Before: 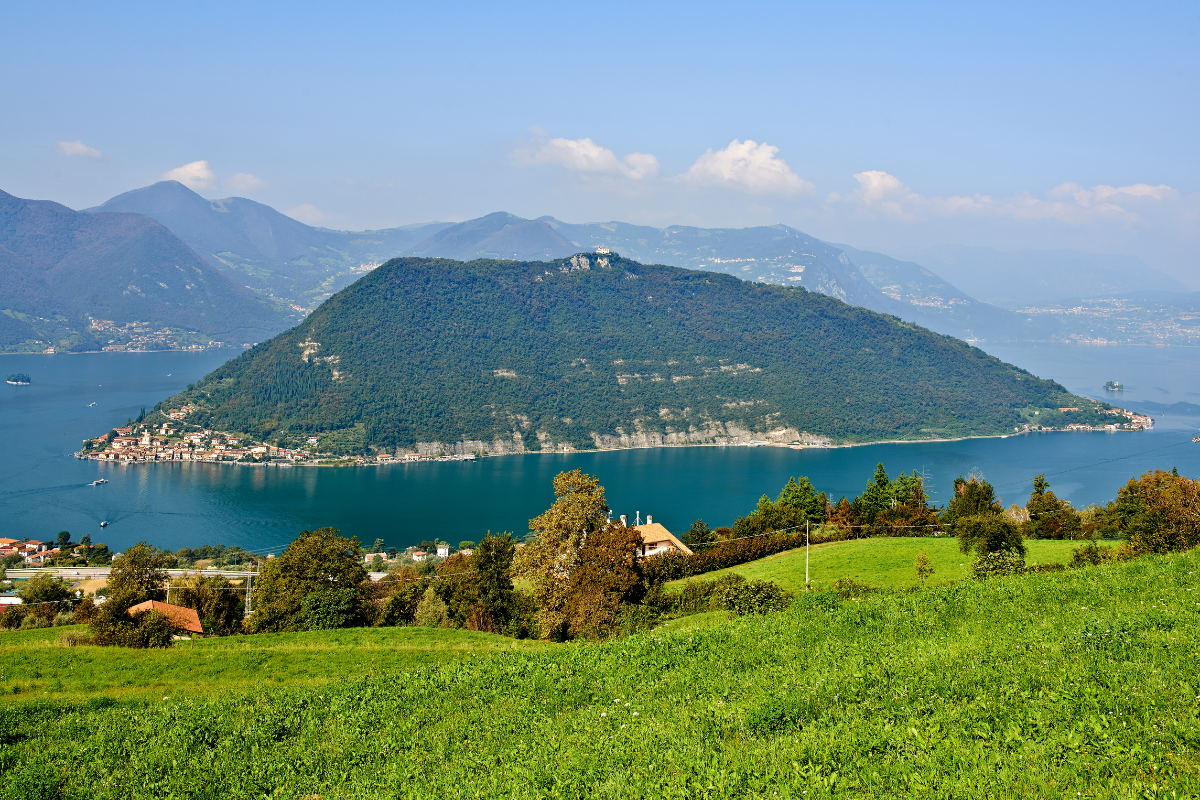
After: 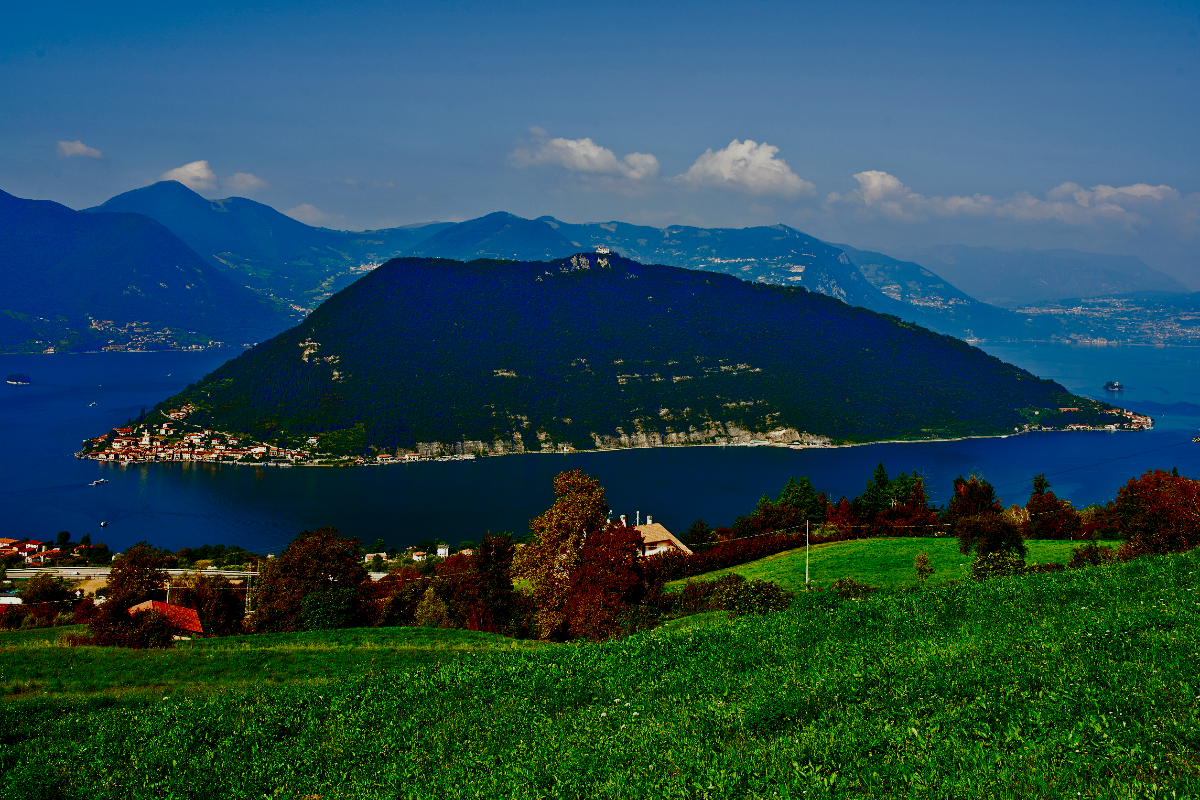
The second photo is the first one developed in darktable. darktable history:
filmic rgb: middle gray luminance 21.73%, black relative exposure -14 EV, white relative exposure 2.96 EV, threshold 6 EV, target black luminance 0%, hardness 8.81, latitude 59.69%, contrast 1.208, highlights saturation mix 5%, shadows ↔ highlights balance 41.6%, add noise in highlights 0, color science v3 (2019), use custom middle-gray values true, iterations of high-quality reconstruction 0, contrast in highlights soft, enable highlight reconstruction true
contrast brightness saturation: brightness -1, saturation 1
color correction: highlights a* -2.68, highlights b* 2.57
shadows and highlights: shadows 30.86, highlights 0, soften with gaussian
color balance: mode lift, gamma, gain (sRGB), lift [0.97, 1, 1, 1], gamma [1.03, 1, 1, 1]
rgb levels: levels [[0.01, 0.419, 0.839], [0, 0.5, 1], [0, 0.5, 1]]
